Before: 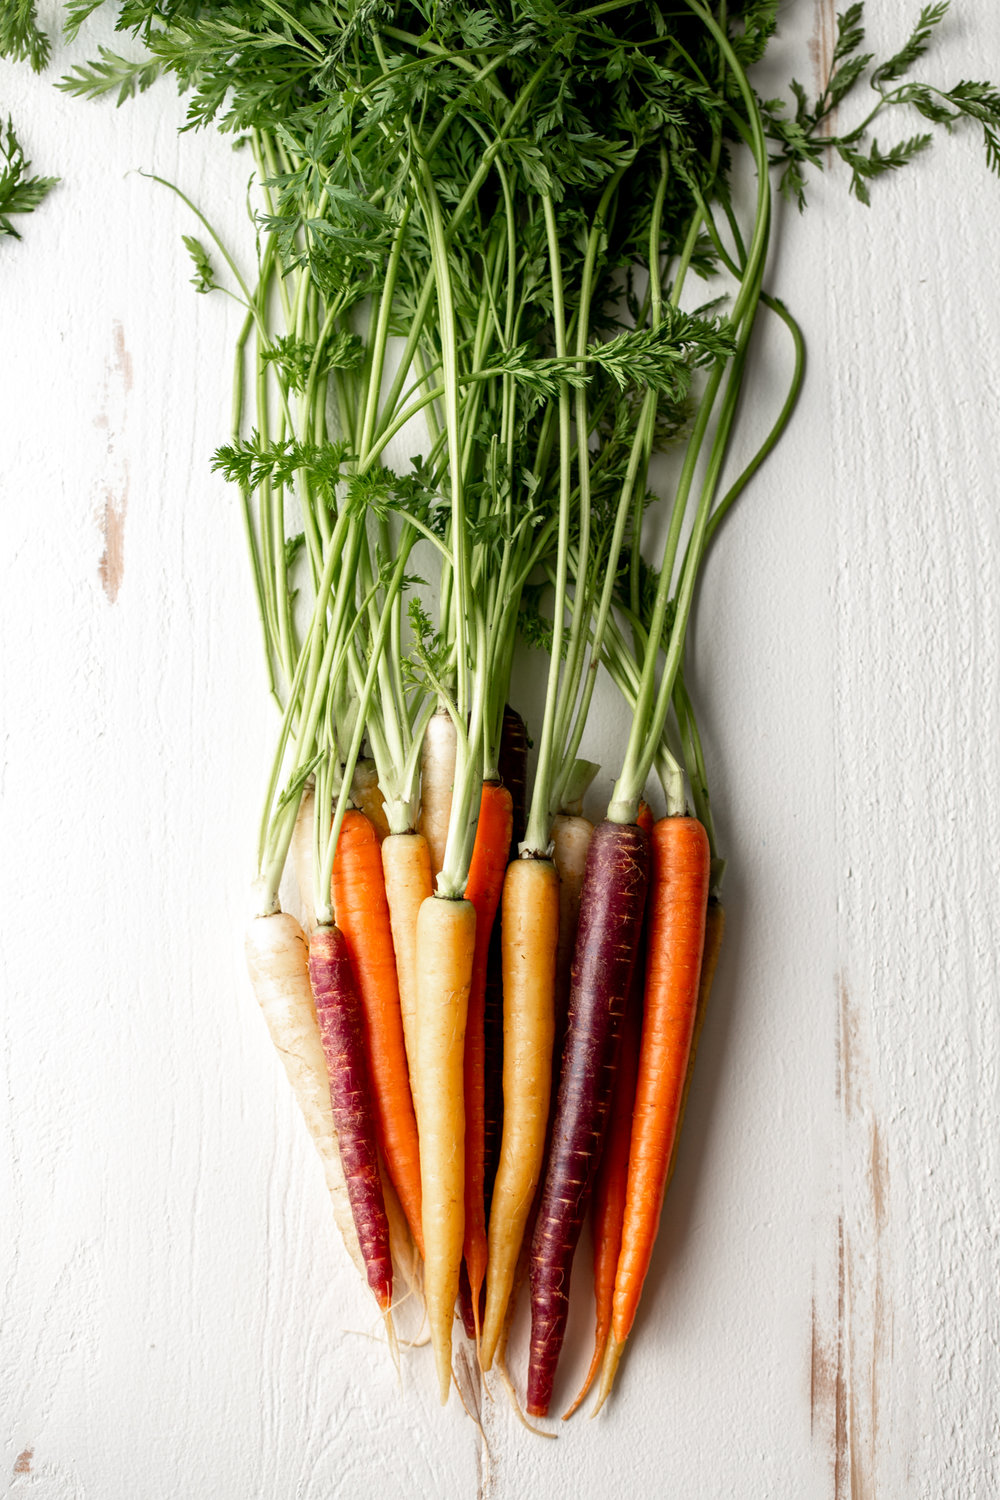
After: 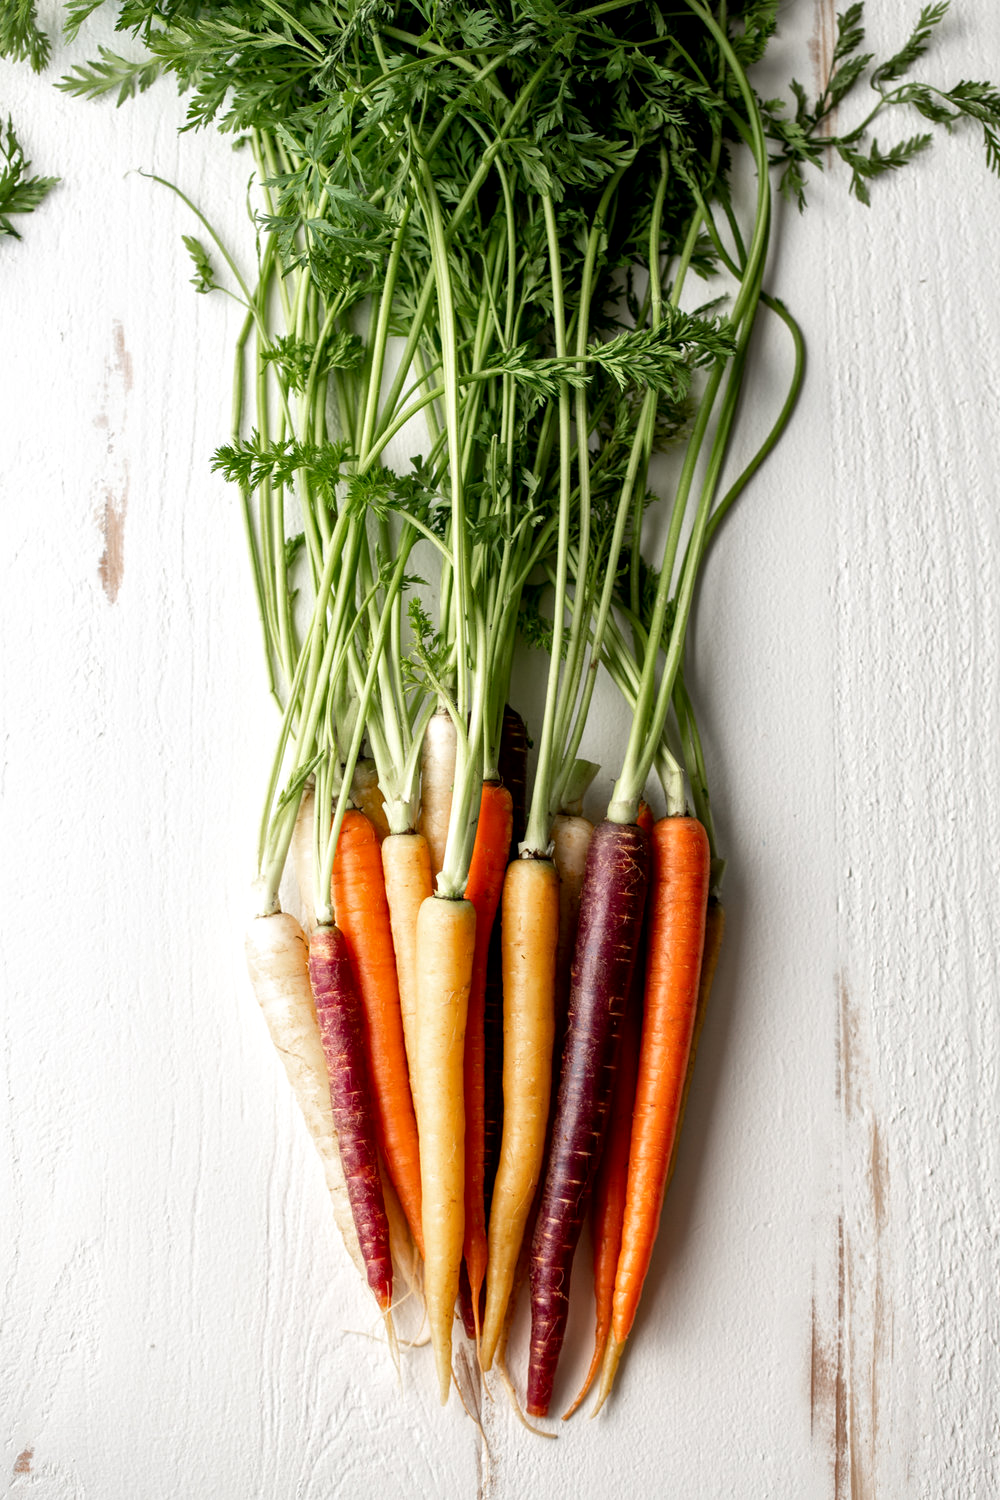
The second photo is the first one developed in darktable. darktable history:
local contrast: mode bilateral grid, contrast 19, coarseness 49, detail 132%, midtone range 0.2
